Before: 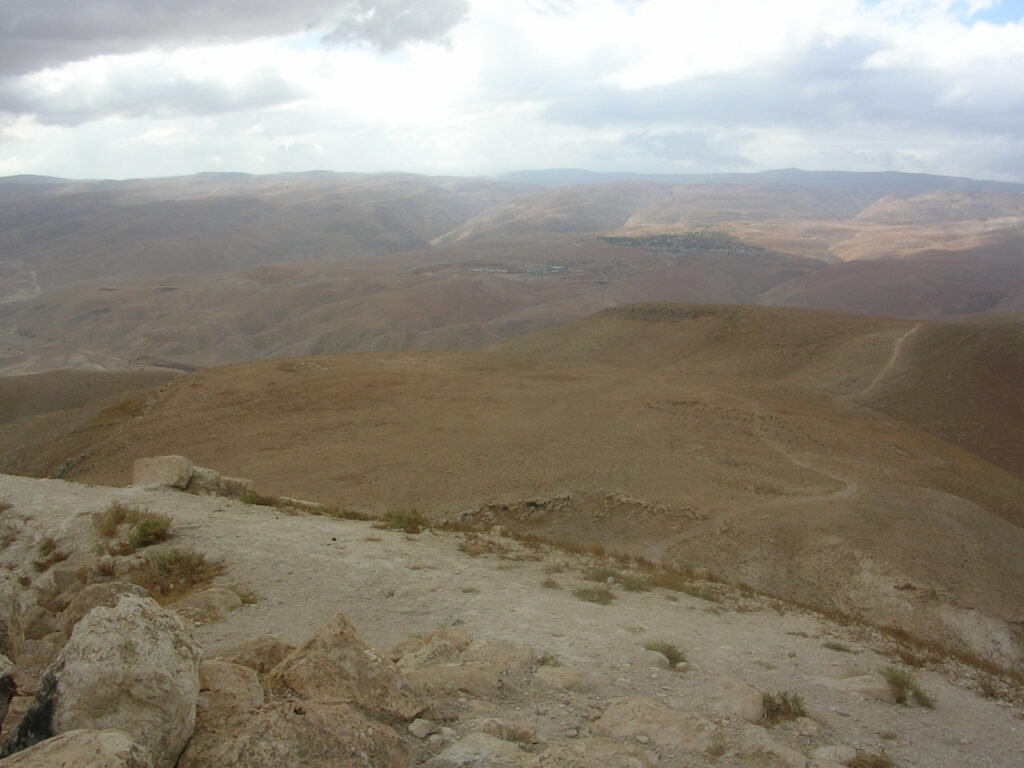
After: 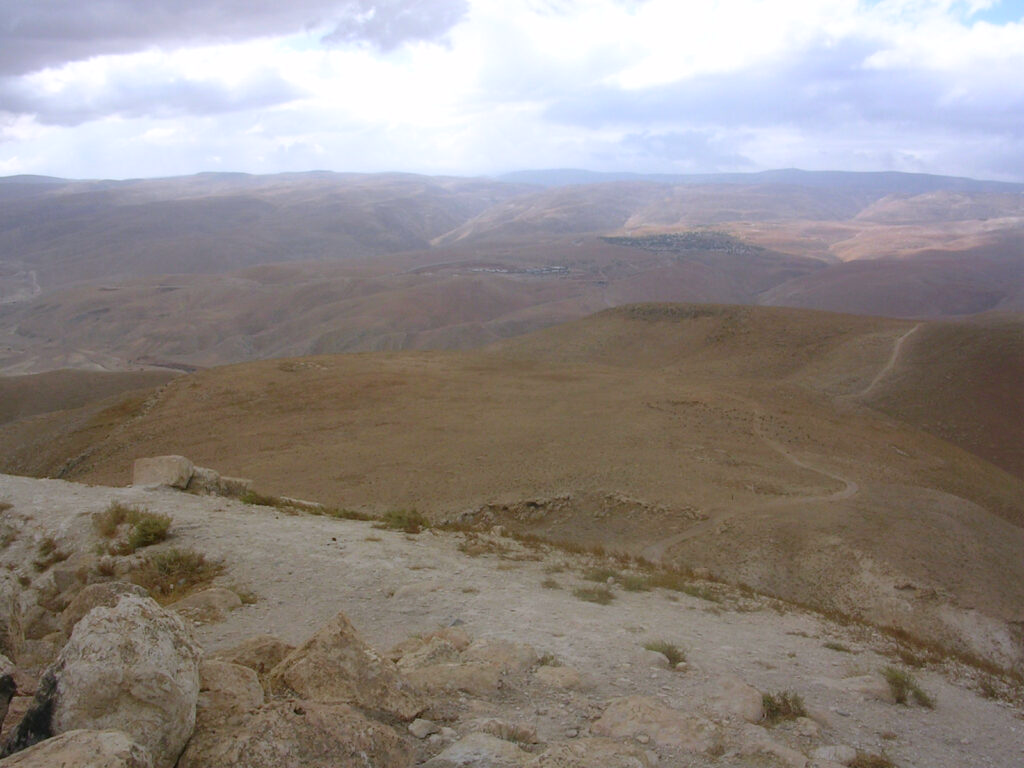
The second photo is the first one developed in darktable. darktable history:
color balance rgb: perceptual saturation grading › global saturation 10%, global vibrance 10%
white balance: red 1.004, blue 1.096
